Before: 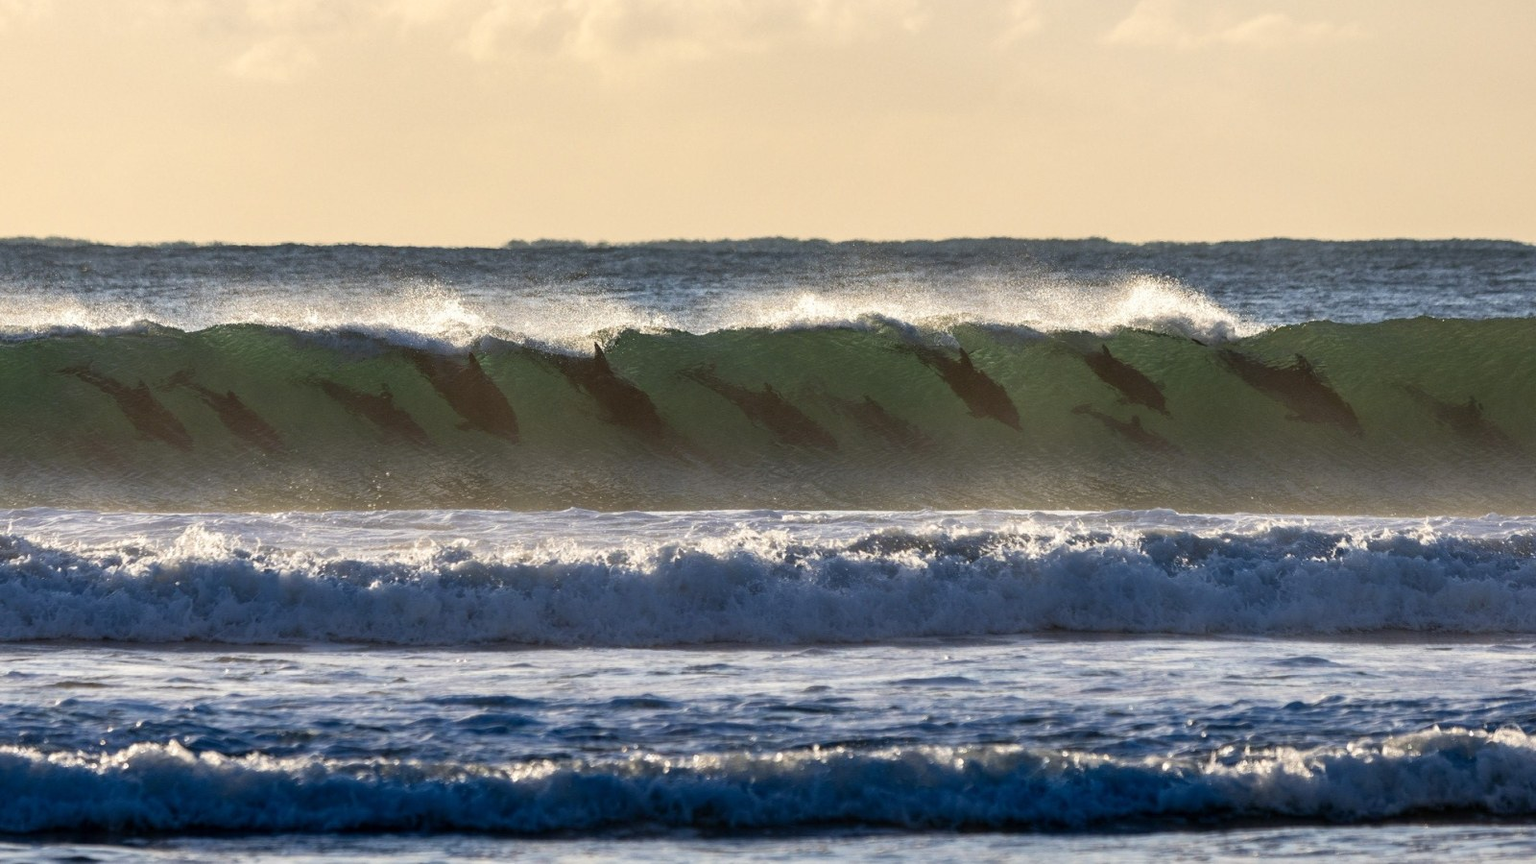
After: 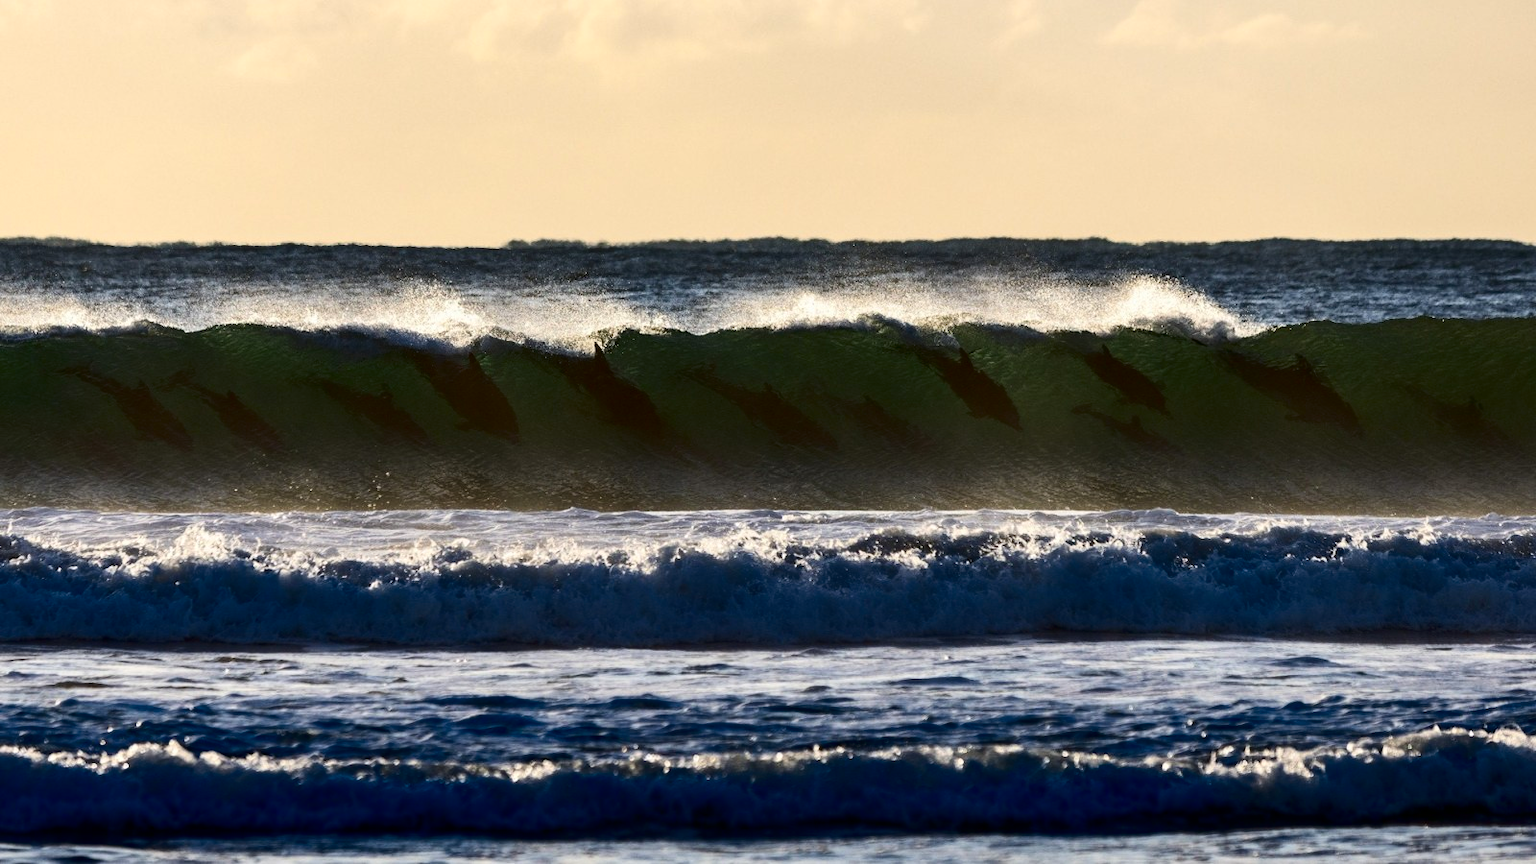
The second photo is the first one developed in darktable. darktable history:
contrast brightness saturation: contrast 0.241, brightness -0.228, saturation 0.143
